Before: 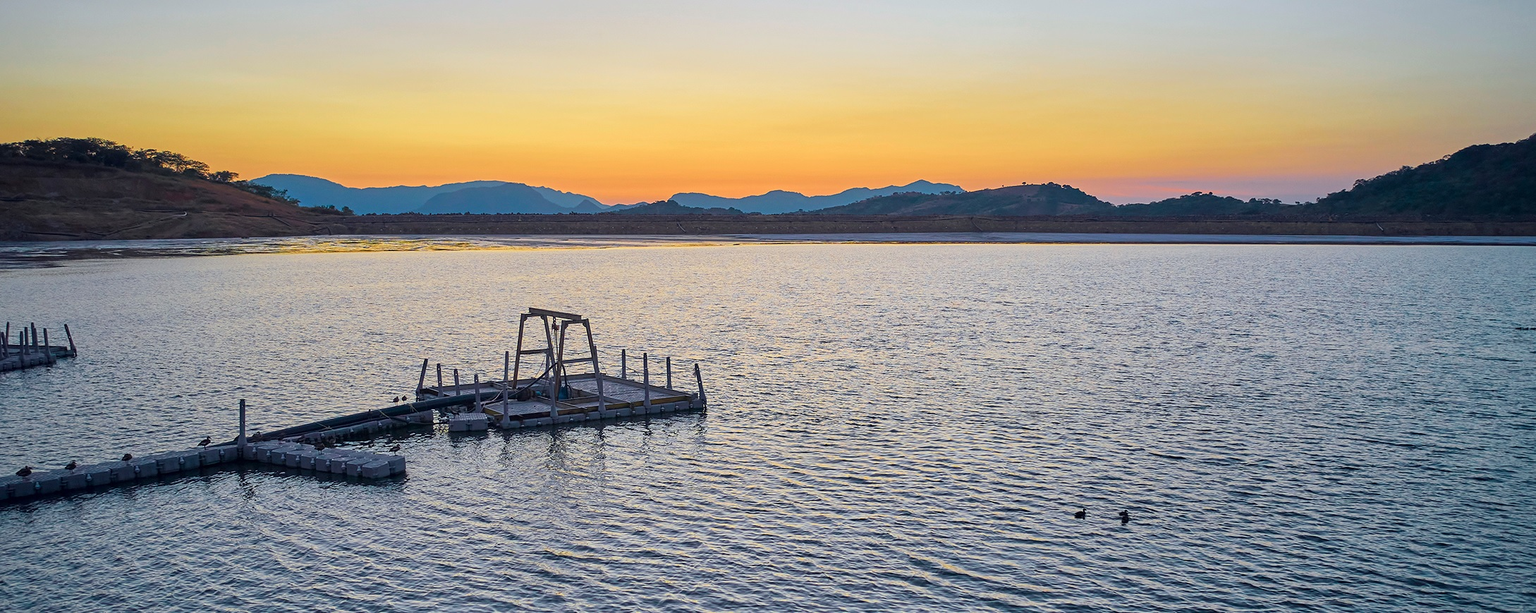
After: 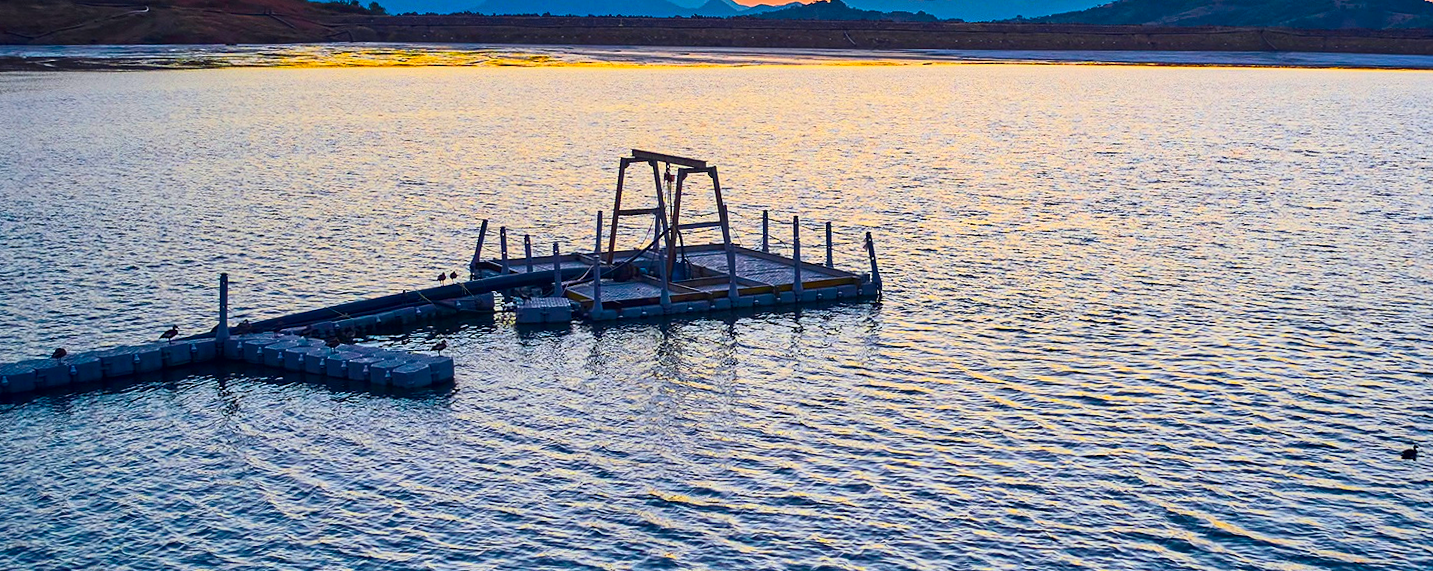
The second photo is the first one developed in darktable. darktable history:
crop and rotate: angle -0.82°, left 3.85%, top 31.828%, right 27.992%
white balance: emerald 1
contrast brightness saturation: contrast 0.26, brightness 0.02, saturation 0.87
